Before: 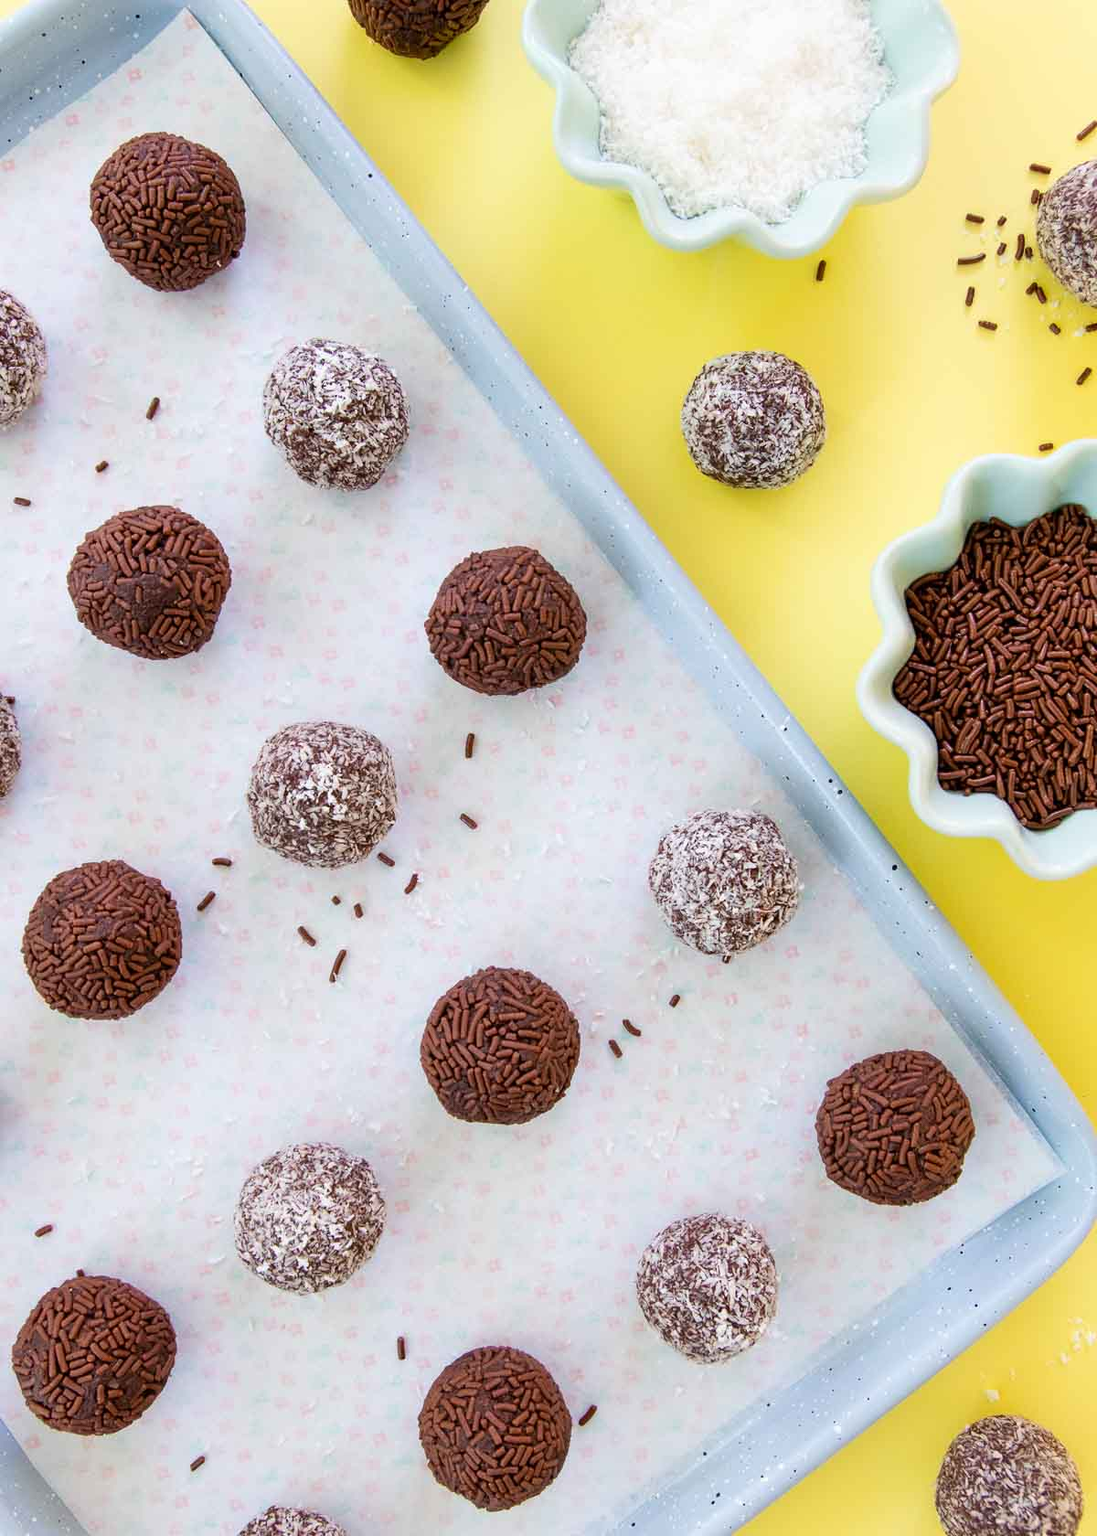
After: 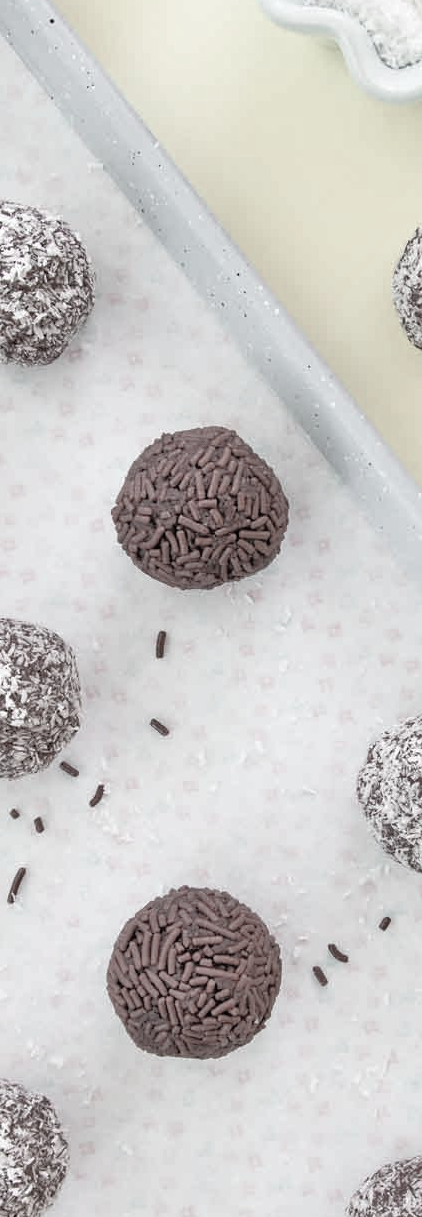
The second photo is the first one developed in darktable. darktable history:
tone equalizer: -7 EV 0.15 EV, -6 EV 0.6 EV, -5 EV 1.15 EV, -4 EV 1.33 EV, -3 EV 1.15 EV, -2 EV 0.6 EV, -1 EV 0.15 EV, mask exposure compensation -0.5 EV
color contrast: green-magenta contrast 0.3, blue-yellow contrast 0.15
crop and rotate: left 29.476%, top 10.214%, right 35.32%, bottom 17.333%
